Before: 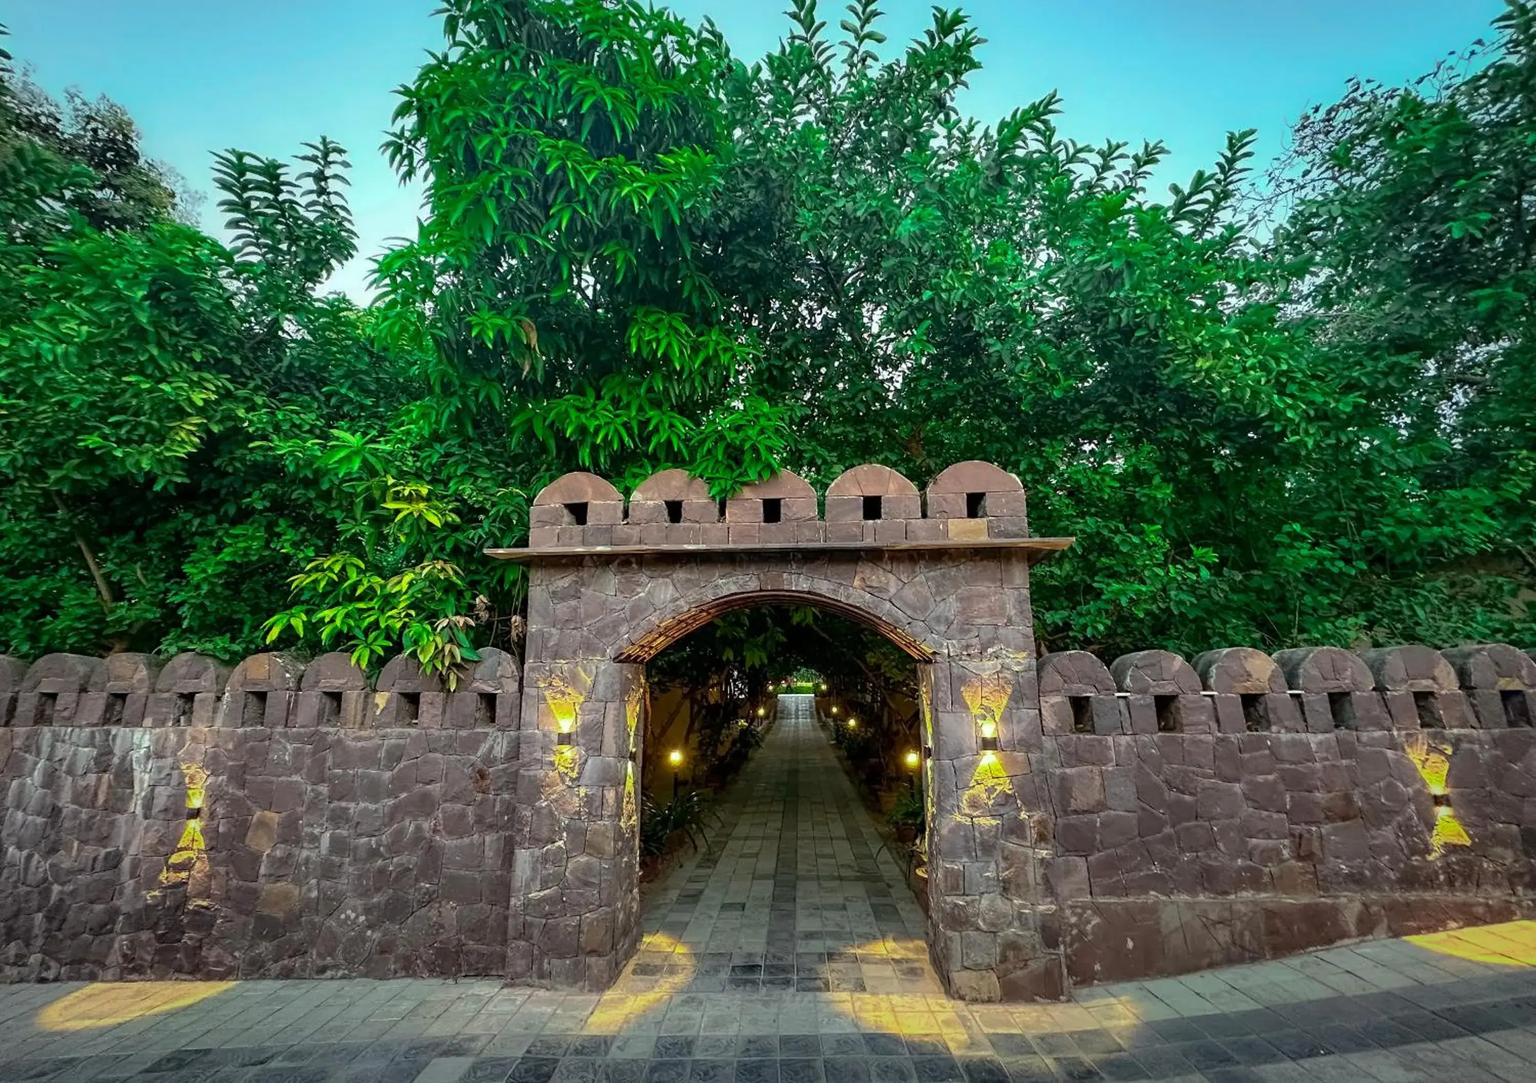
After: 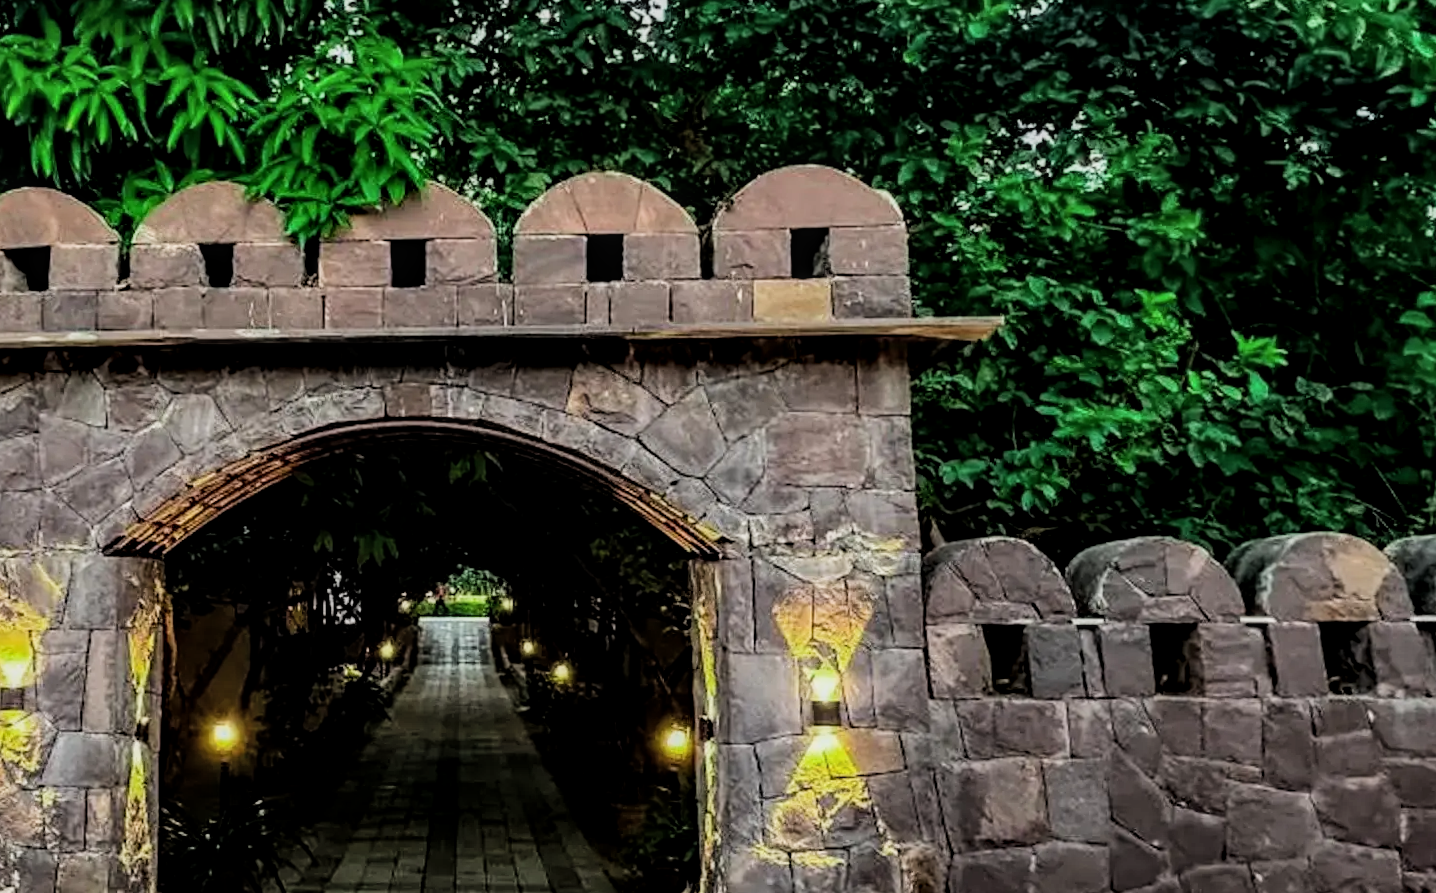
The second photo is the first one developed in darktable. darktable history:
crop: left 35.03%, top 36.625%, right 14.663%, bottom 20.057%
shadows and highlights: shadows 24.5, highlights -78.15, soften with gaussian
filmic rgb: black relative exposure -5 EV, hardness 2.88, contrast 1.3
rotate and perspective: rotation 0.074°, lens shift (vertical) 0.096, lens shift (horizontal) -0.041, crop left 0.043, crop right 0.952, crop top 0.024, crop bottom 0.979
local contrast: on, module defaults
